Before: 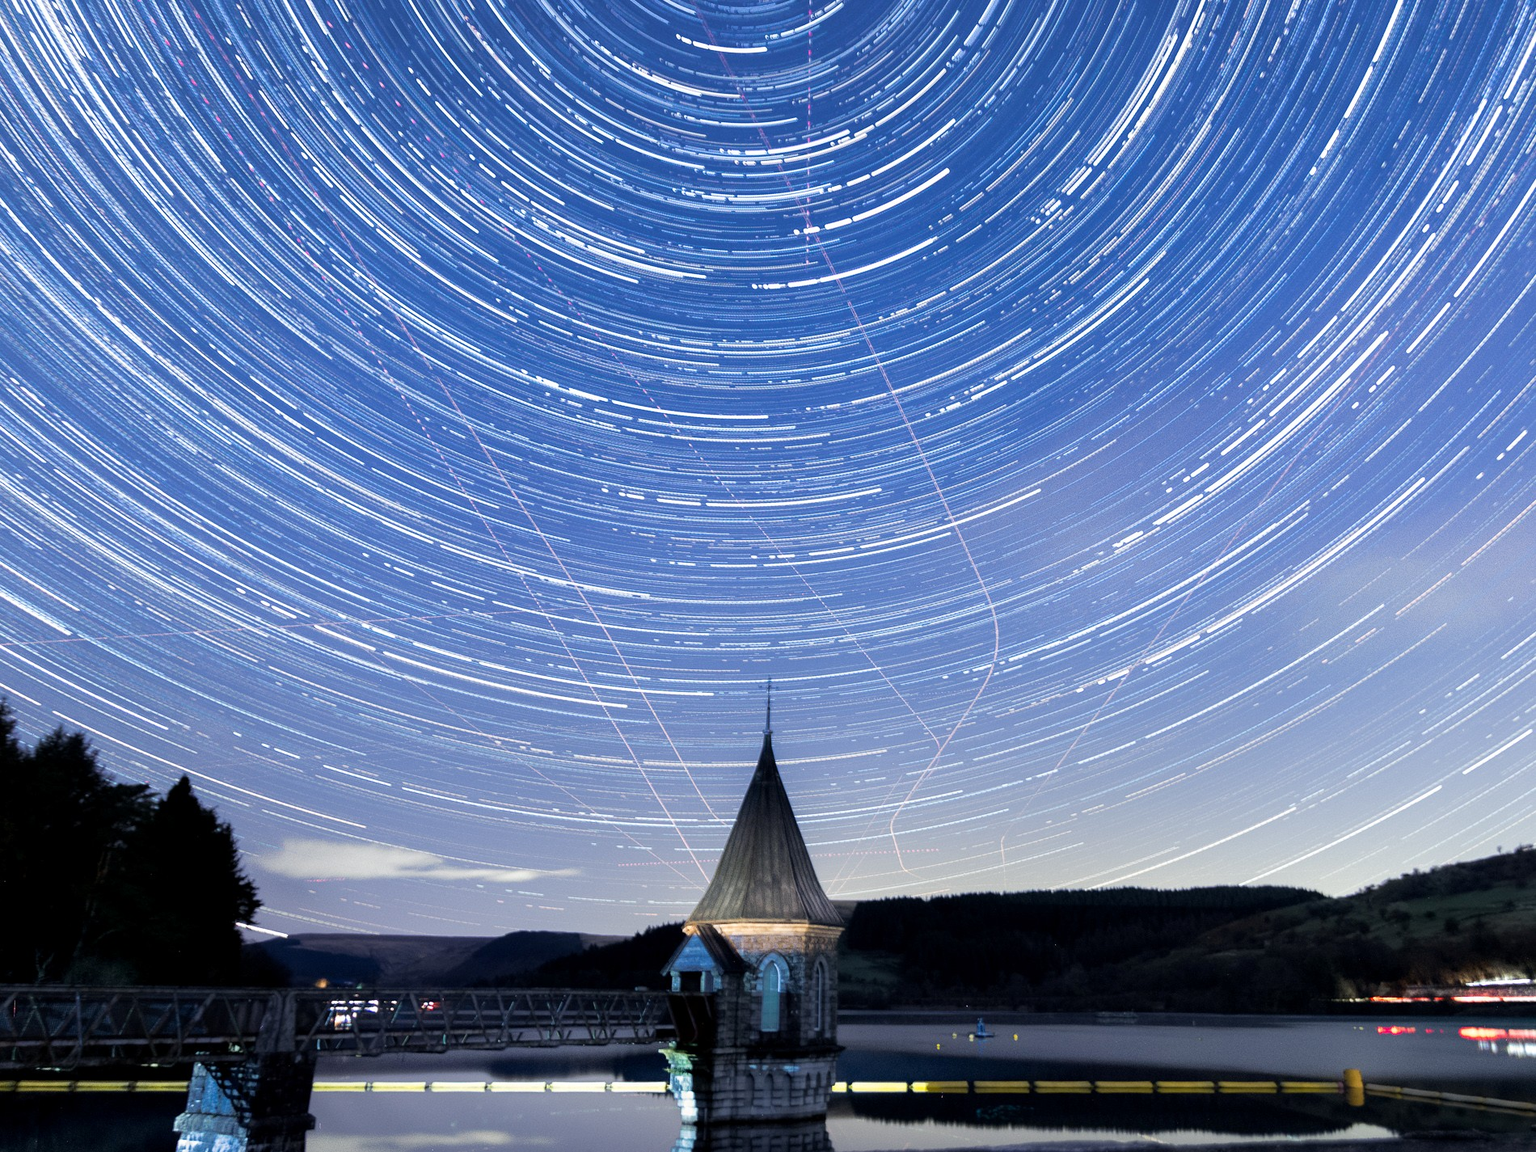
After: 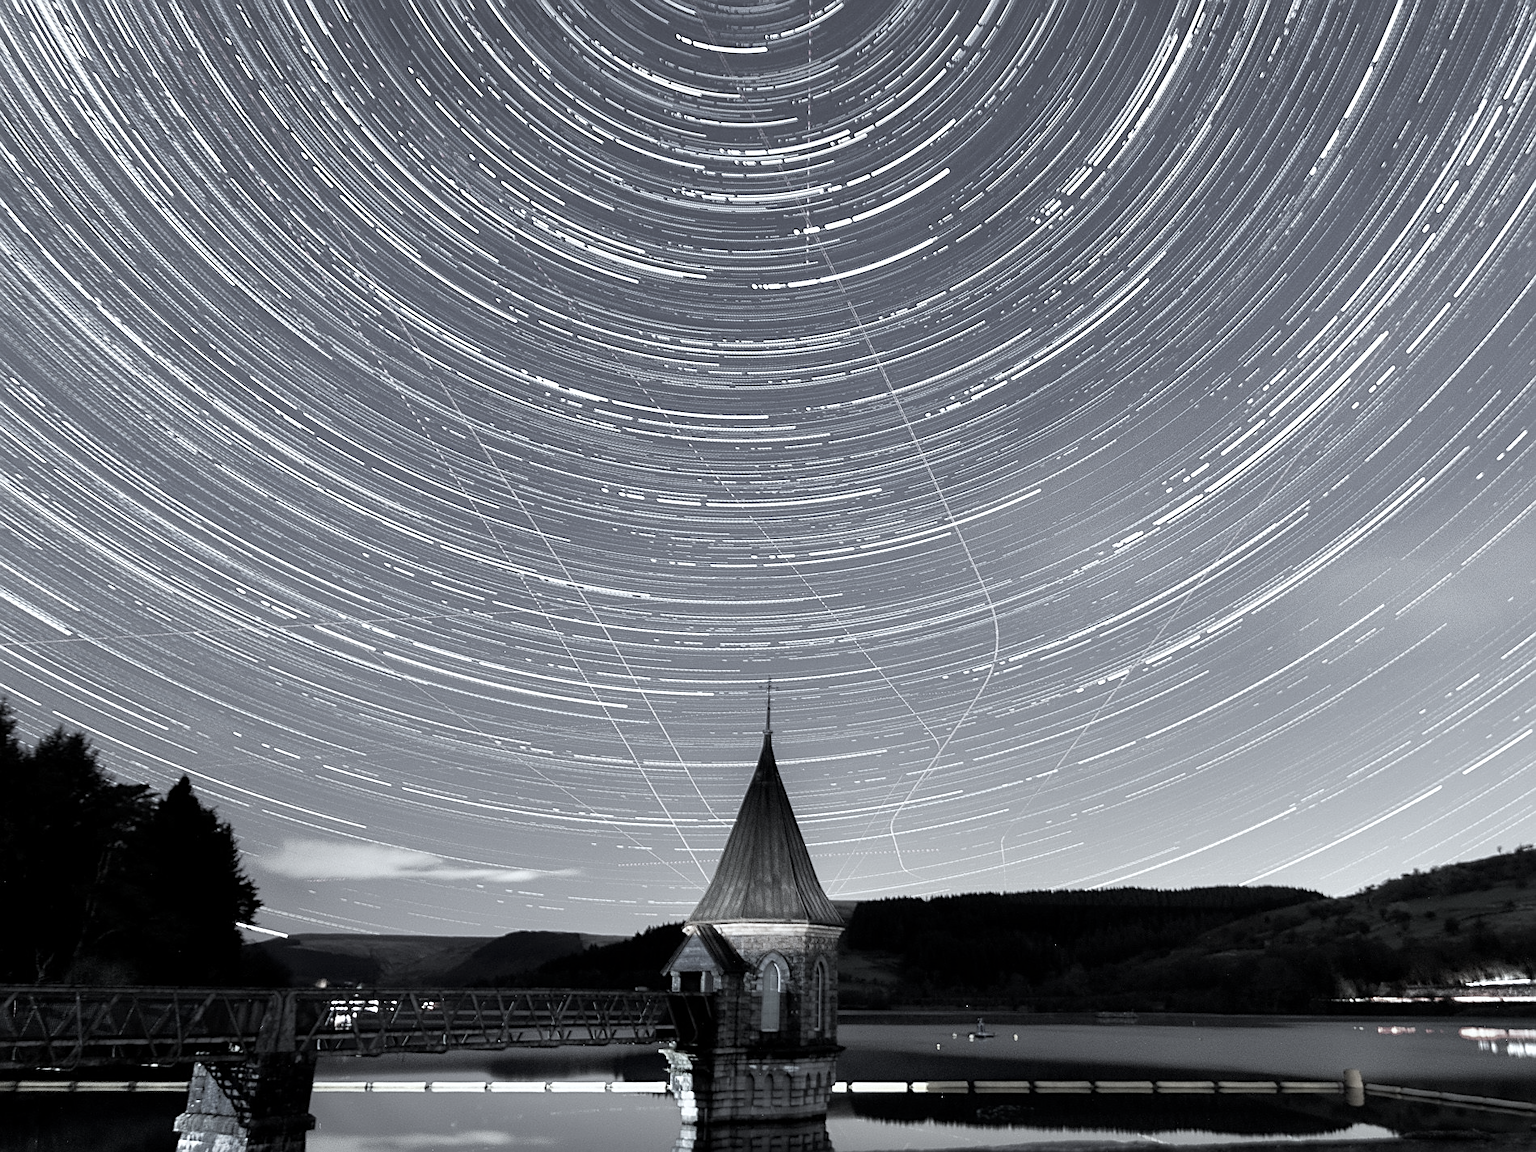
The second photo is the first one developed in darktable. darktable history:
color correction: highlights a* -9.27, highlights b* -23.61
sharpen: amount 0.492
color zones: curves: ch1 [(0, 0.153) (0.143, 0.15) (0.286, 0.151) (0.429, 0.152) (0.571, 0.152) (0.714, 0.151) (0.857, 0.151) (1, 0.153)], mix 25.17%
